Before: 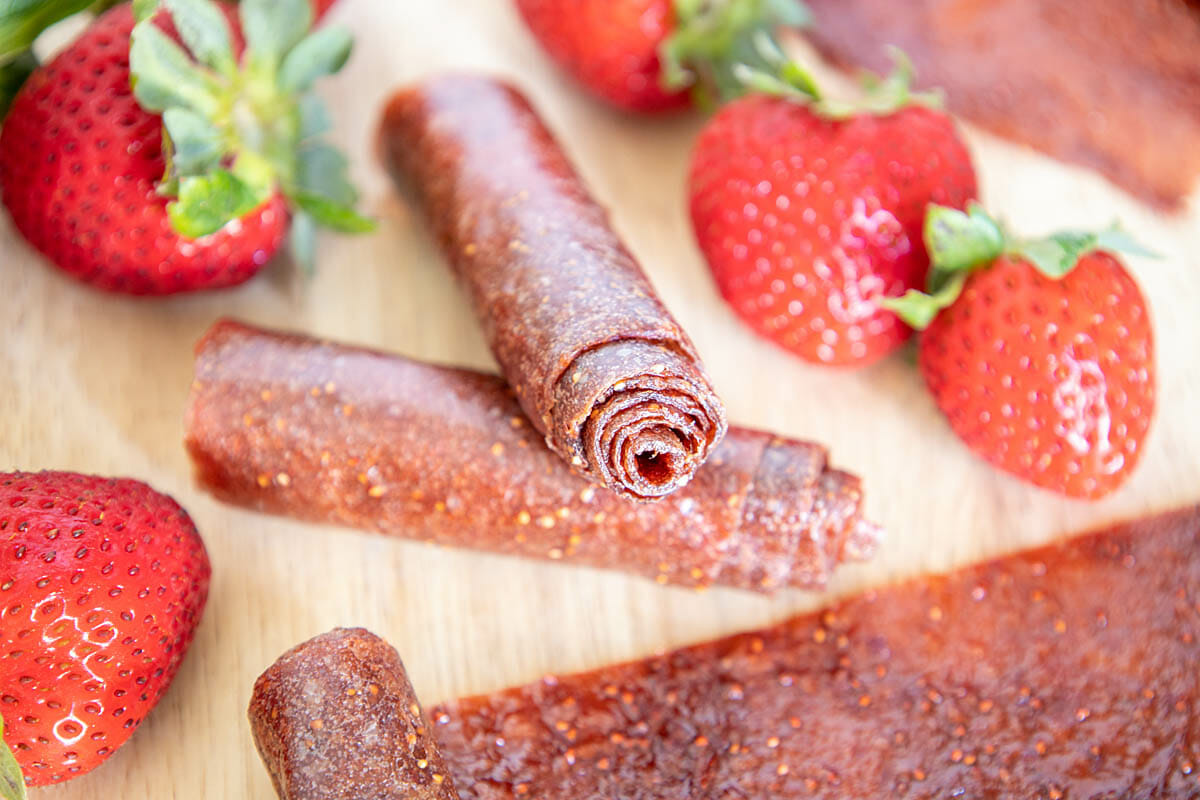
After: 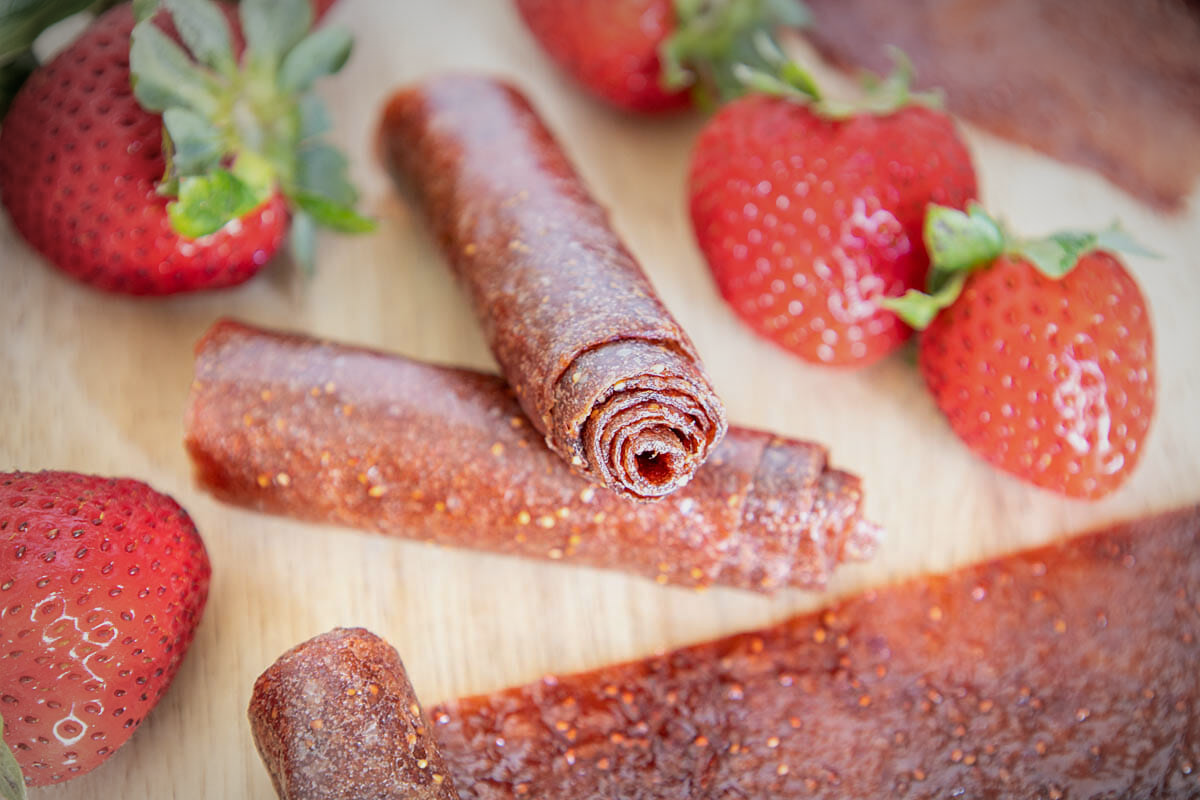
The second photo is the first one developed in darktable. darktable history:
graduated density: rotation -0.352°, offset 57.64
vignetting: fall-off radius 60%, automatic ratio true
